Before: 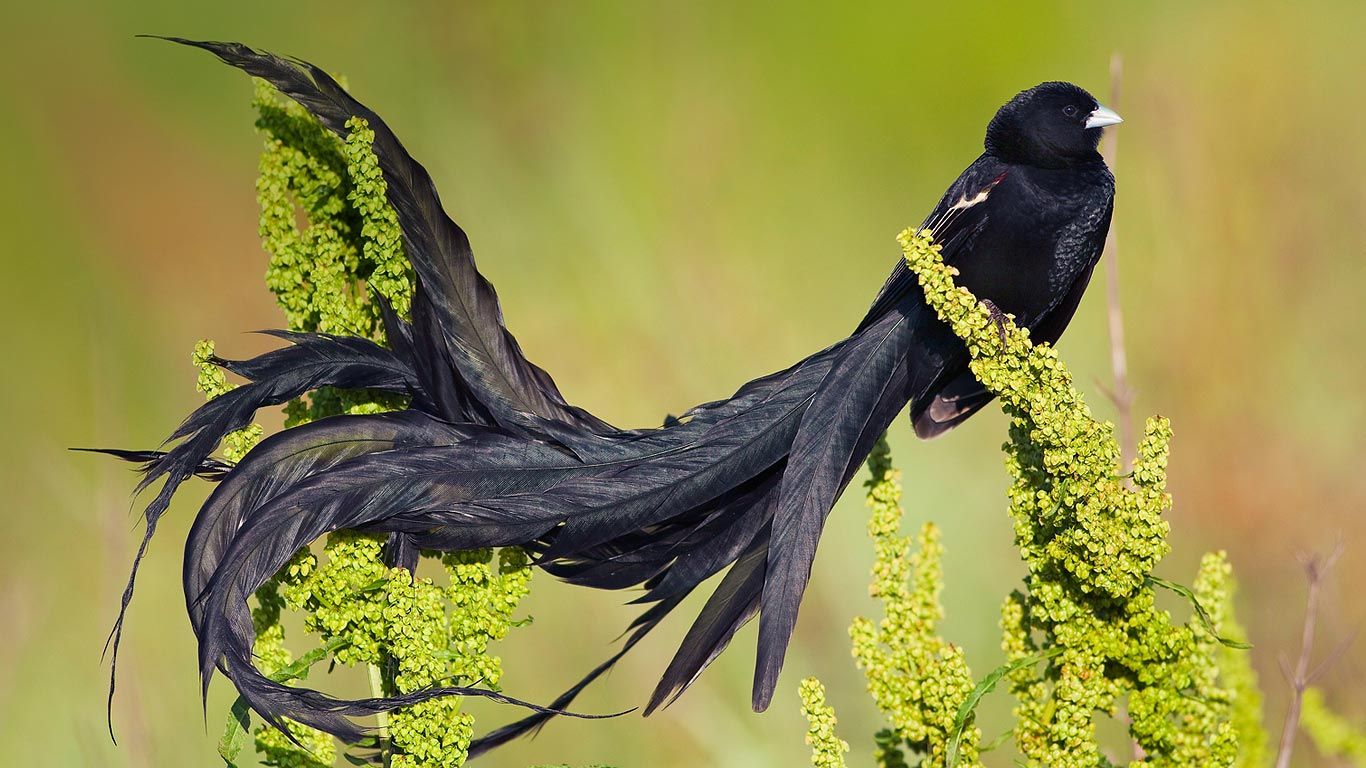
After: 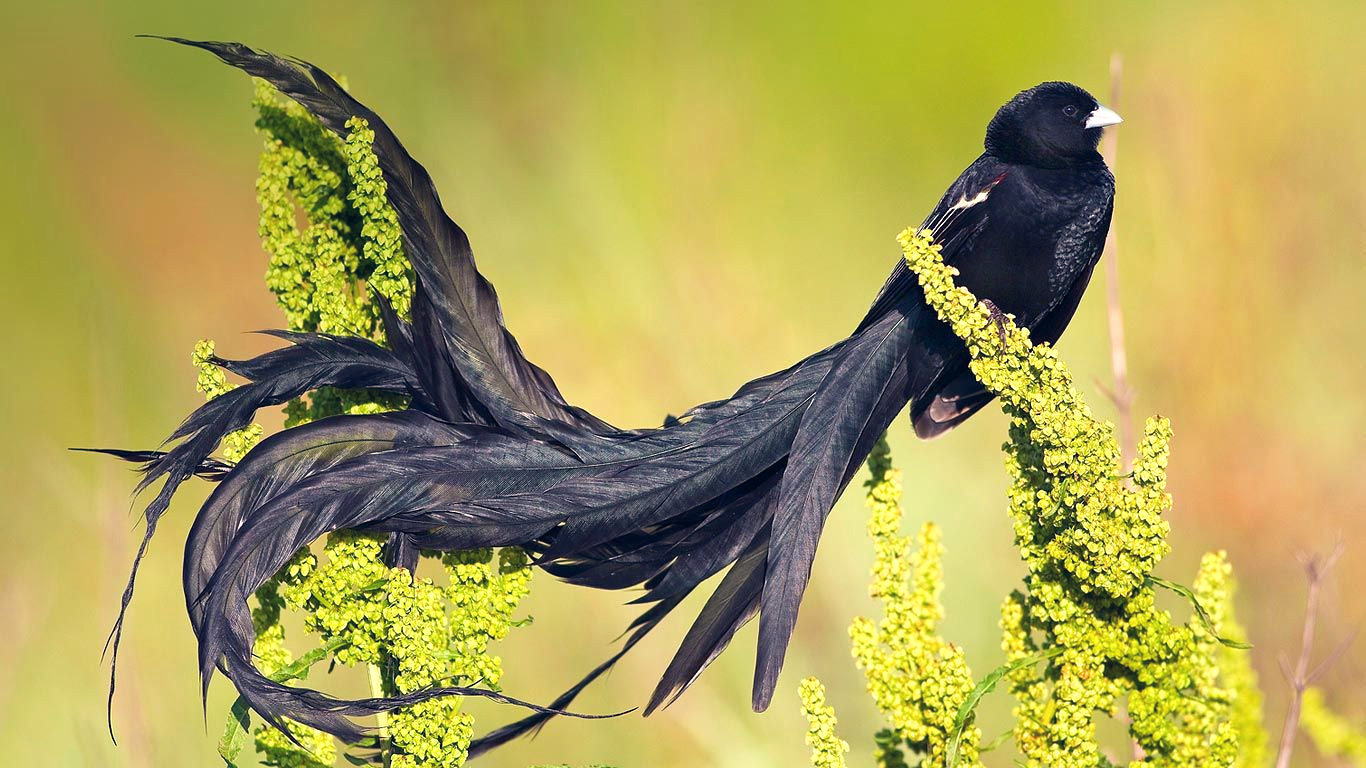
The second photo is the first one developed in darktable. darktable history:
color balance rgb: shadows lift › hue 87.51°, highlights gain › chroma 1.62%, highlights gain › hue 55.1°, global offset › chroma 0.1%, global offset › hue 253.66°, linear chroma grading › global chroma 0.5%
exposure: black level correction 0, exposure 0.5 EV, compensate highlight preservation false
